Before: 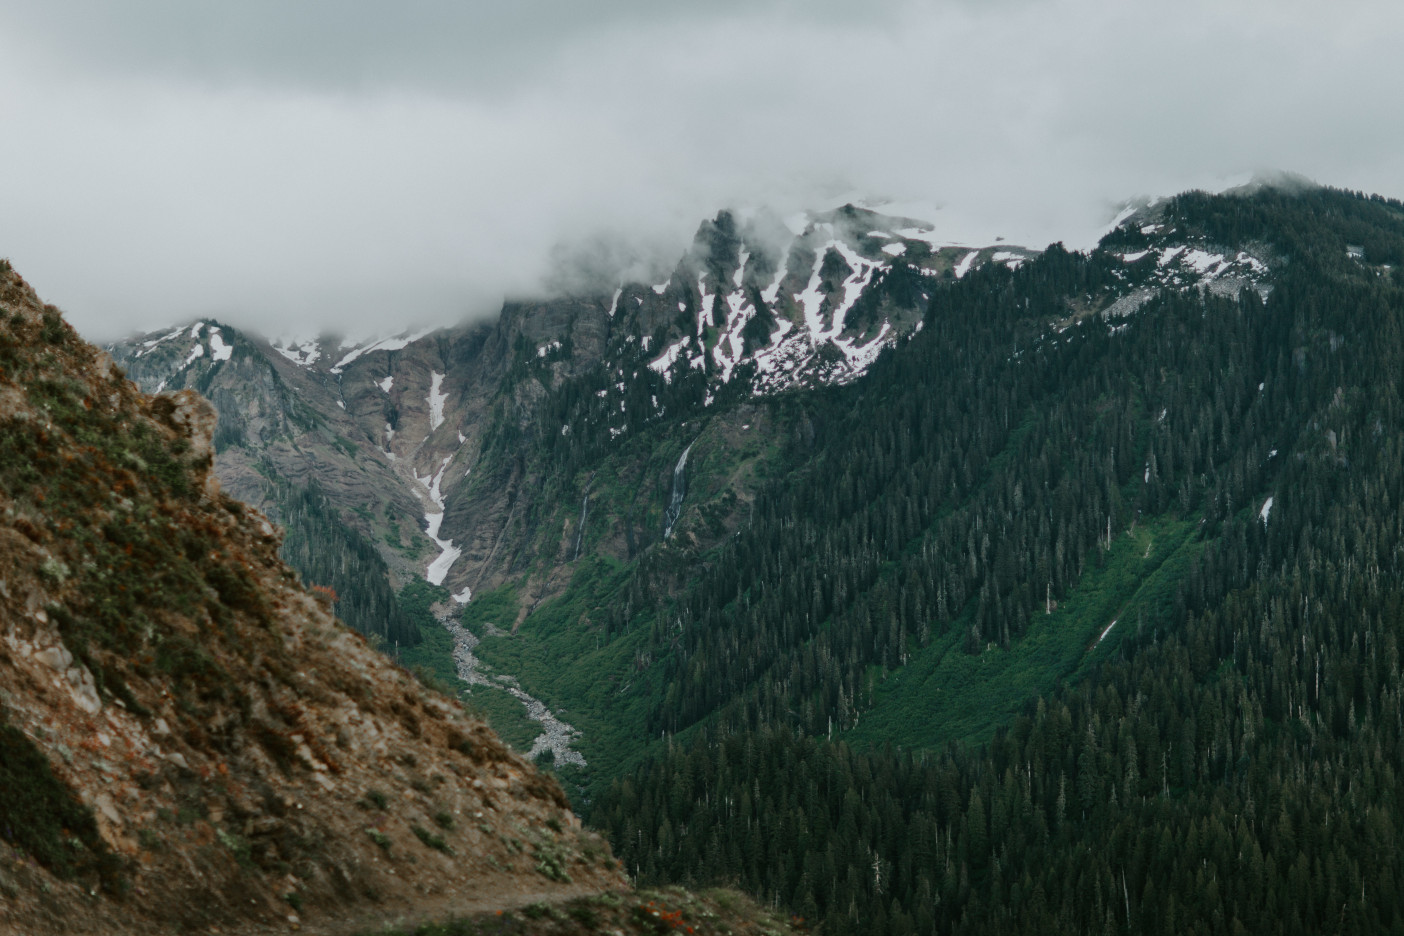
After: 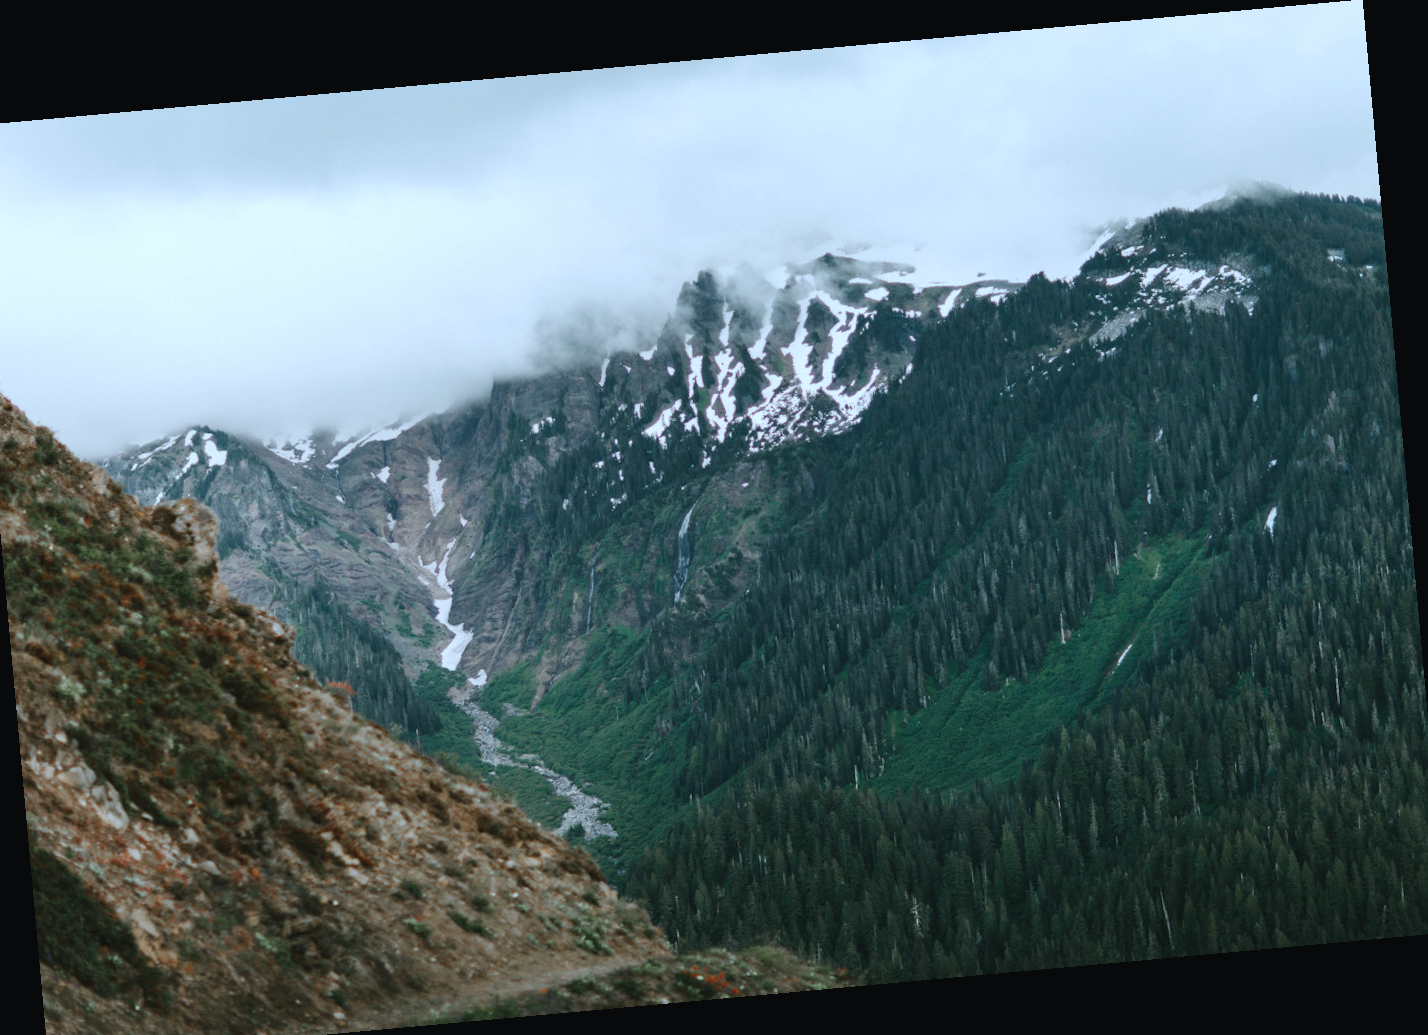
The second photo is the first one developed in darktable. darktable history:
color calibration: x 0.37, y 0.382, temperature 4313.32 K
exposure: black level correction -0.002, exposure 0.54 EV, compensate highlight preservation false
rotate and perspective: rotation -5.2°, automatic cropping off
crop and rotate: left 2.536%, right 1.107%, bottom 2.246%
